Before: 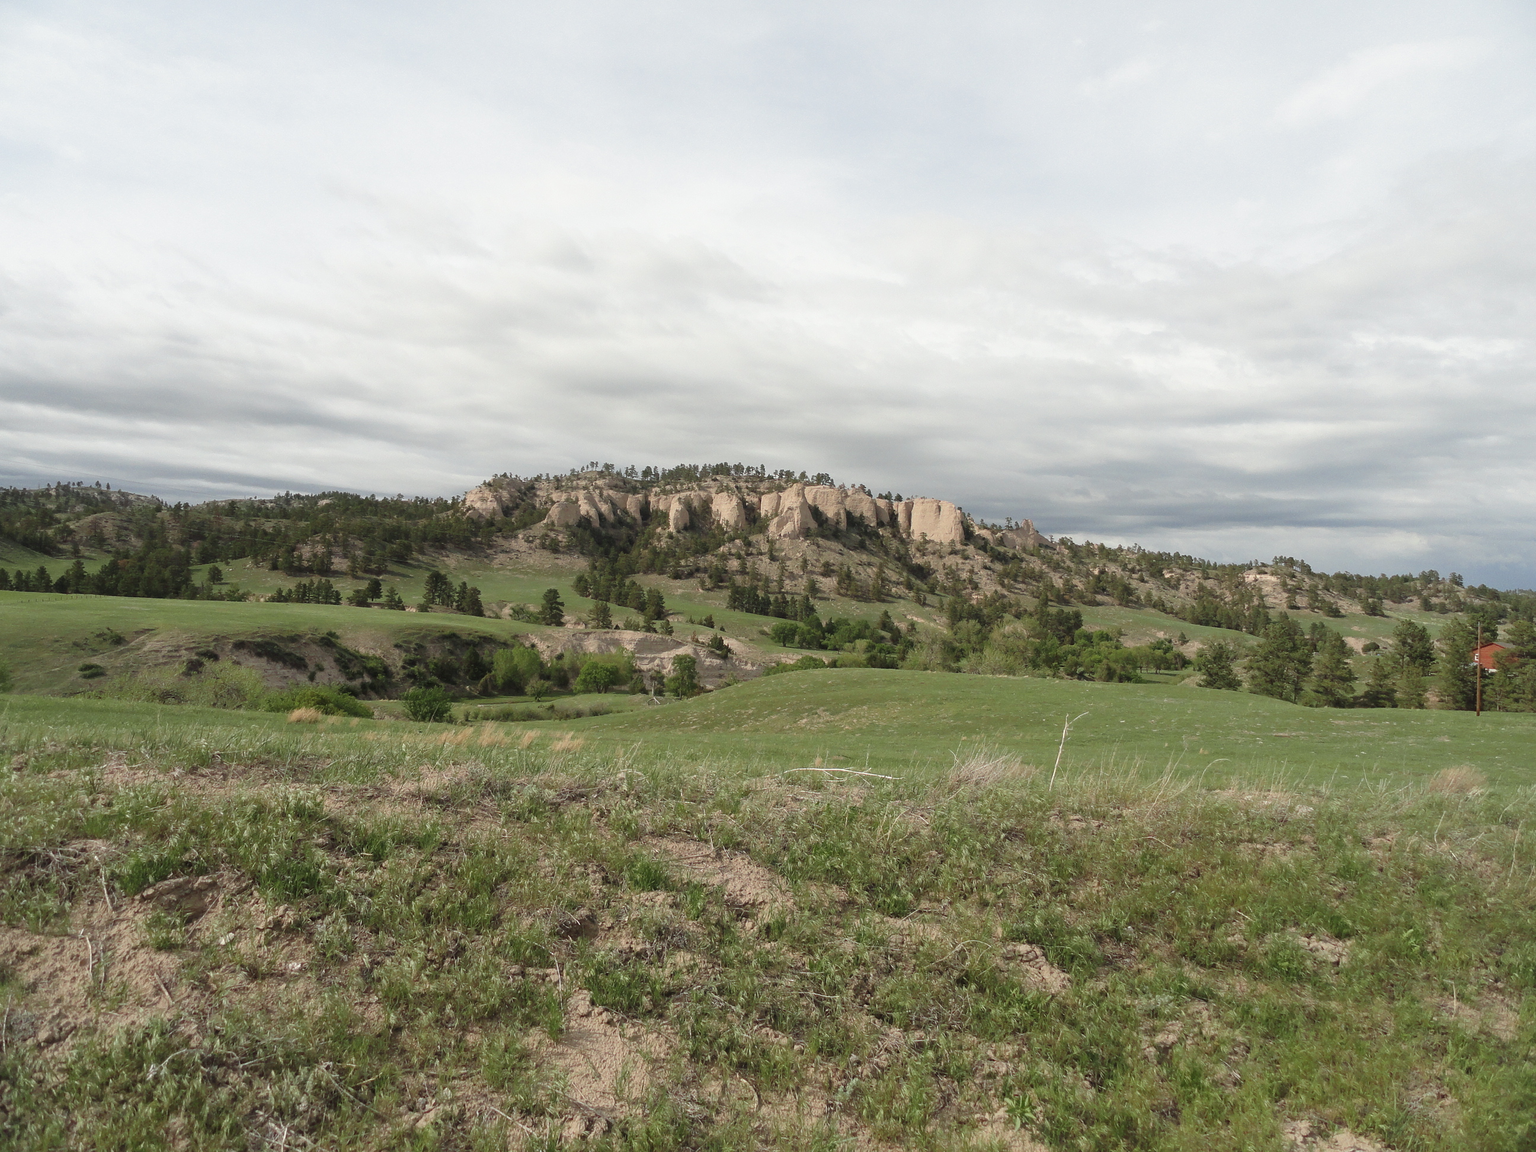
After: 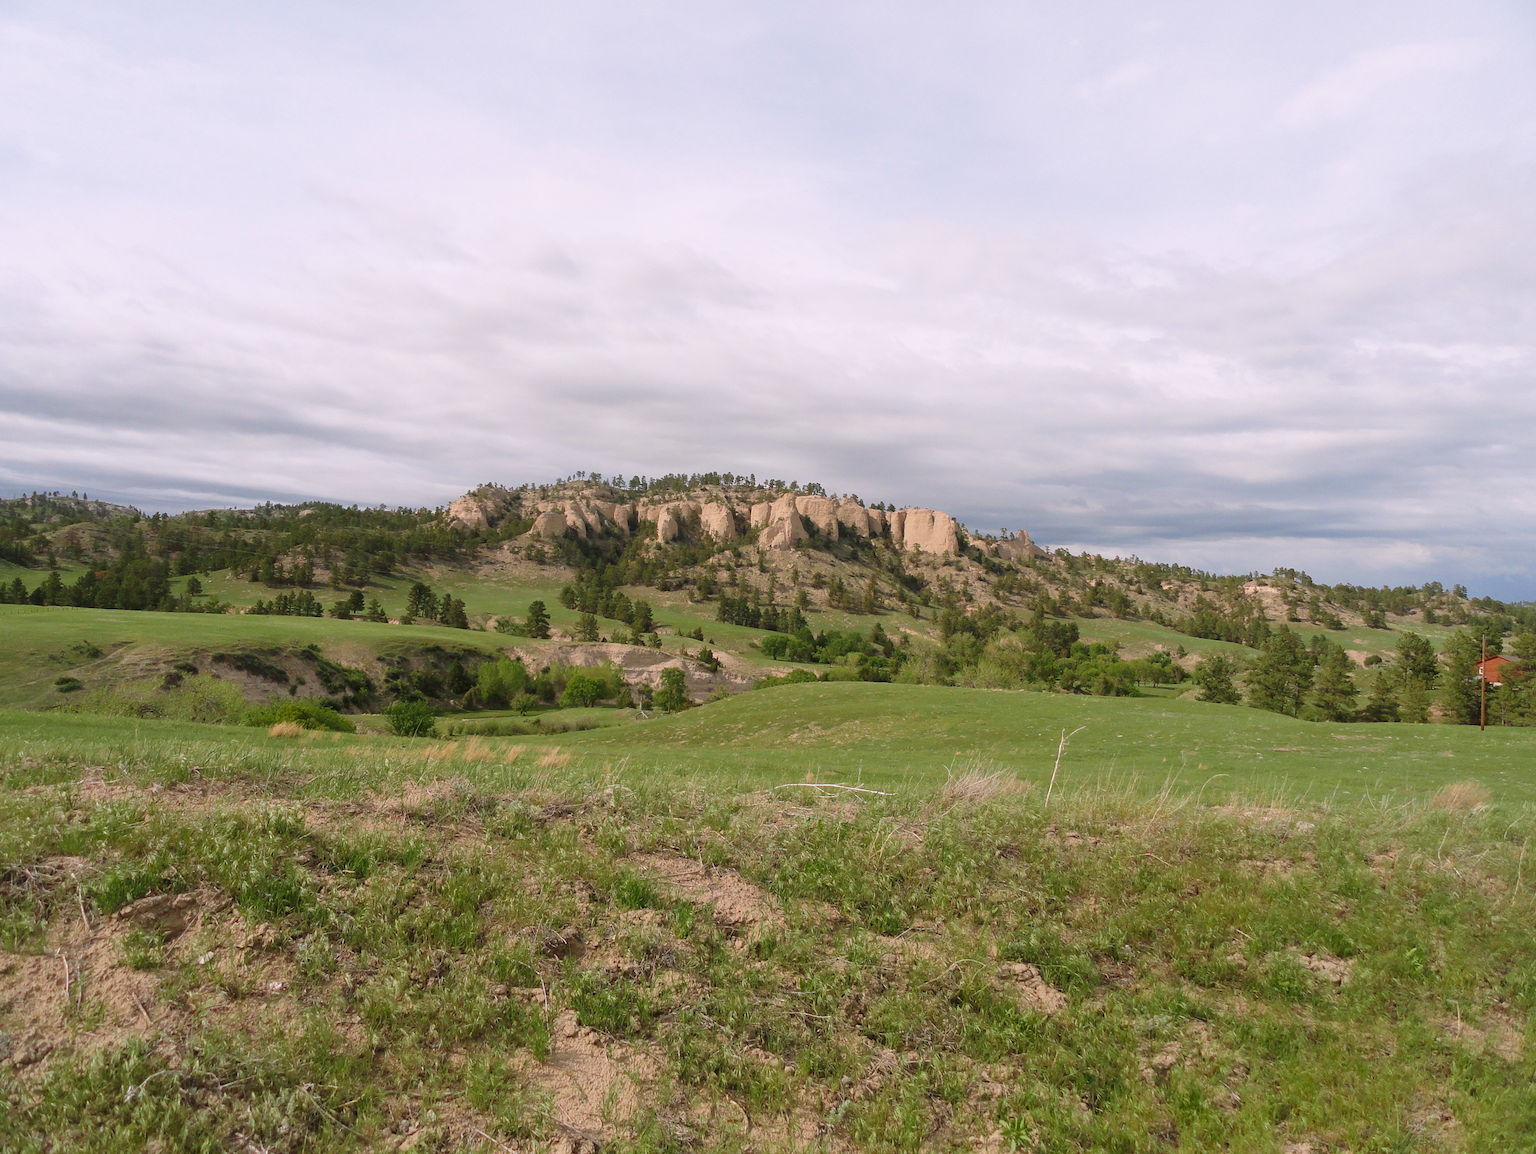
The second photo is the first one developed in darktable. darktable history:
crop: left 1.656%, right 0.281%, bottom 1.736%
velvia: on, module defaults
color balance rgb: highlights gain › chroma 2.003%, highlights gain › hue 290.82°, perceptual saturation grading › global saturation 19.422%, perceptual brilliance grading › global brilliance 3.375%, contrast -10.014%
